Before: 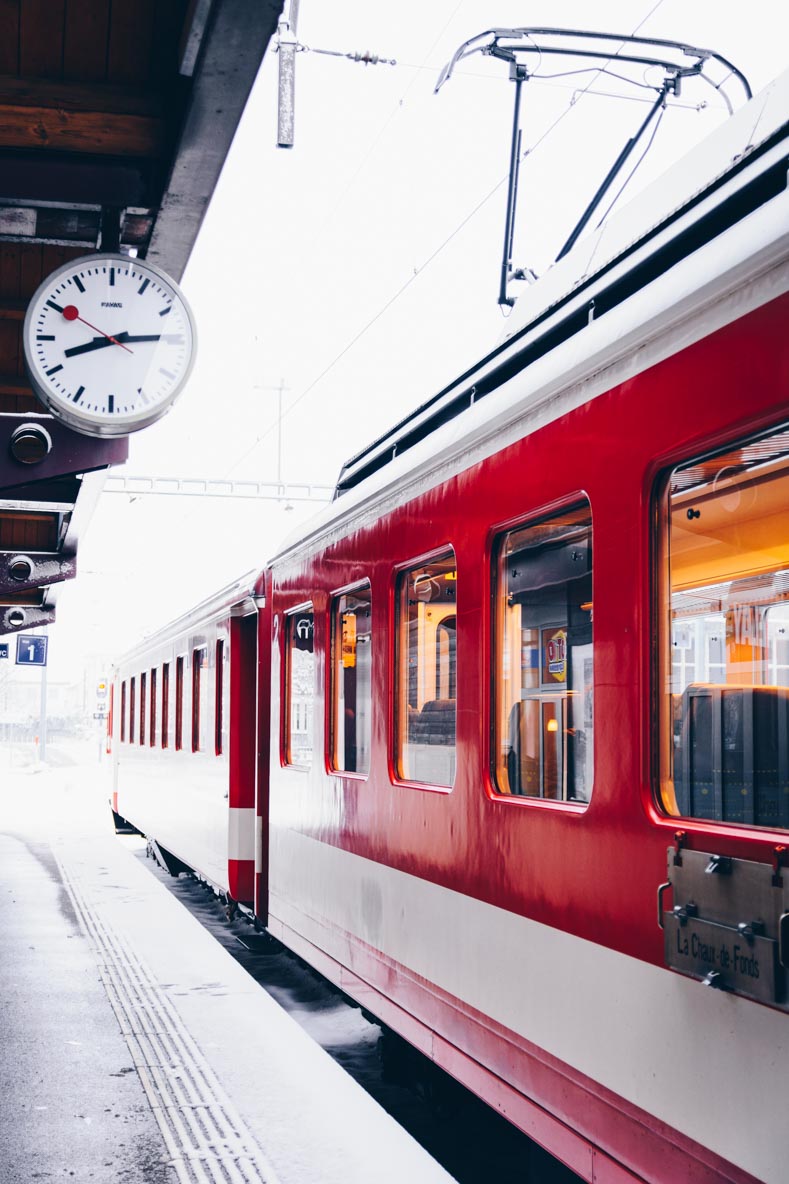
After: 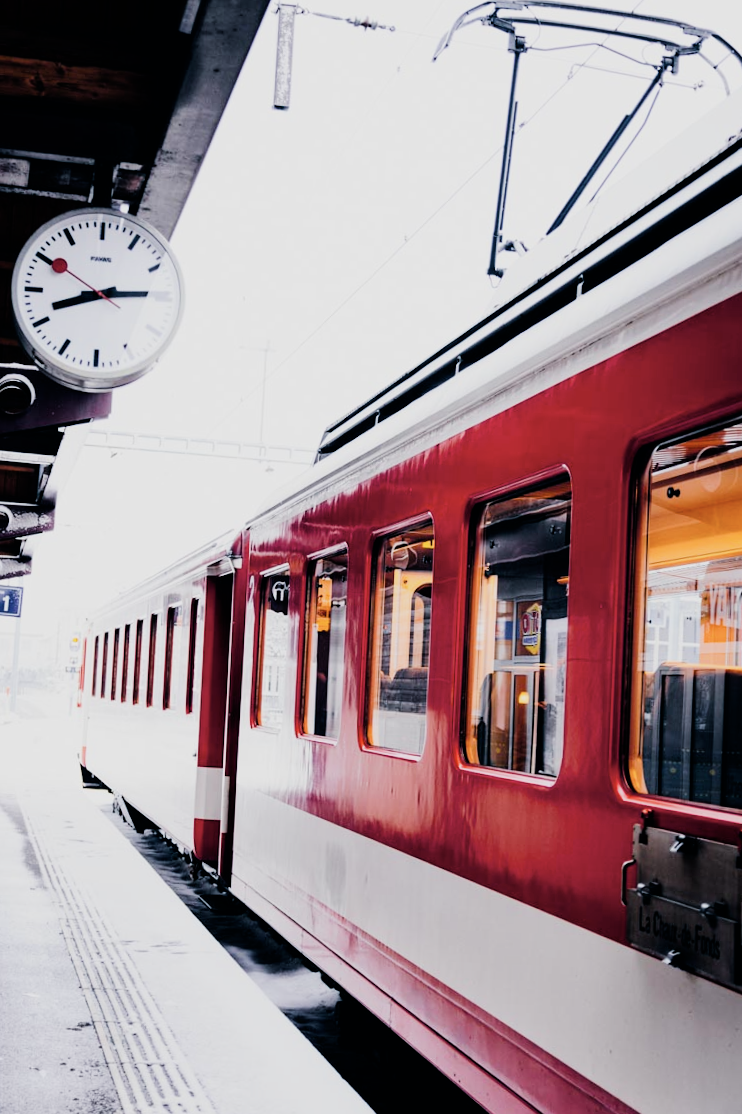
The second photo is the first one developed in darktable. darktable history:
color balance rgb: perceptual saturation grading › global saturation 20%, perceptual saturation grading › highlights -25.105%, perceptual saturation grading › shadows 24.045%, global vibrance 20%
crop and rotate: angle -2.41°
tone equalizer: edges refinement/feathering 500, mask exposure compensation -1.57 EV, preserve details guided filter
contrast brightness saturation: saturation -0.163
filmic rgb: black relative exposure -5.09 EV, white relative exposure 4 EV, hardness 2.9, contrast 1.386, highlights saturation mix -30%
